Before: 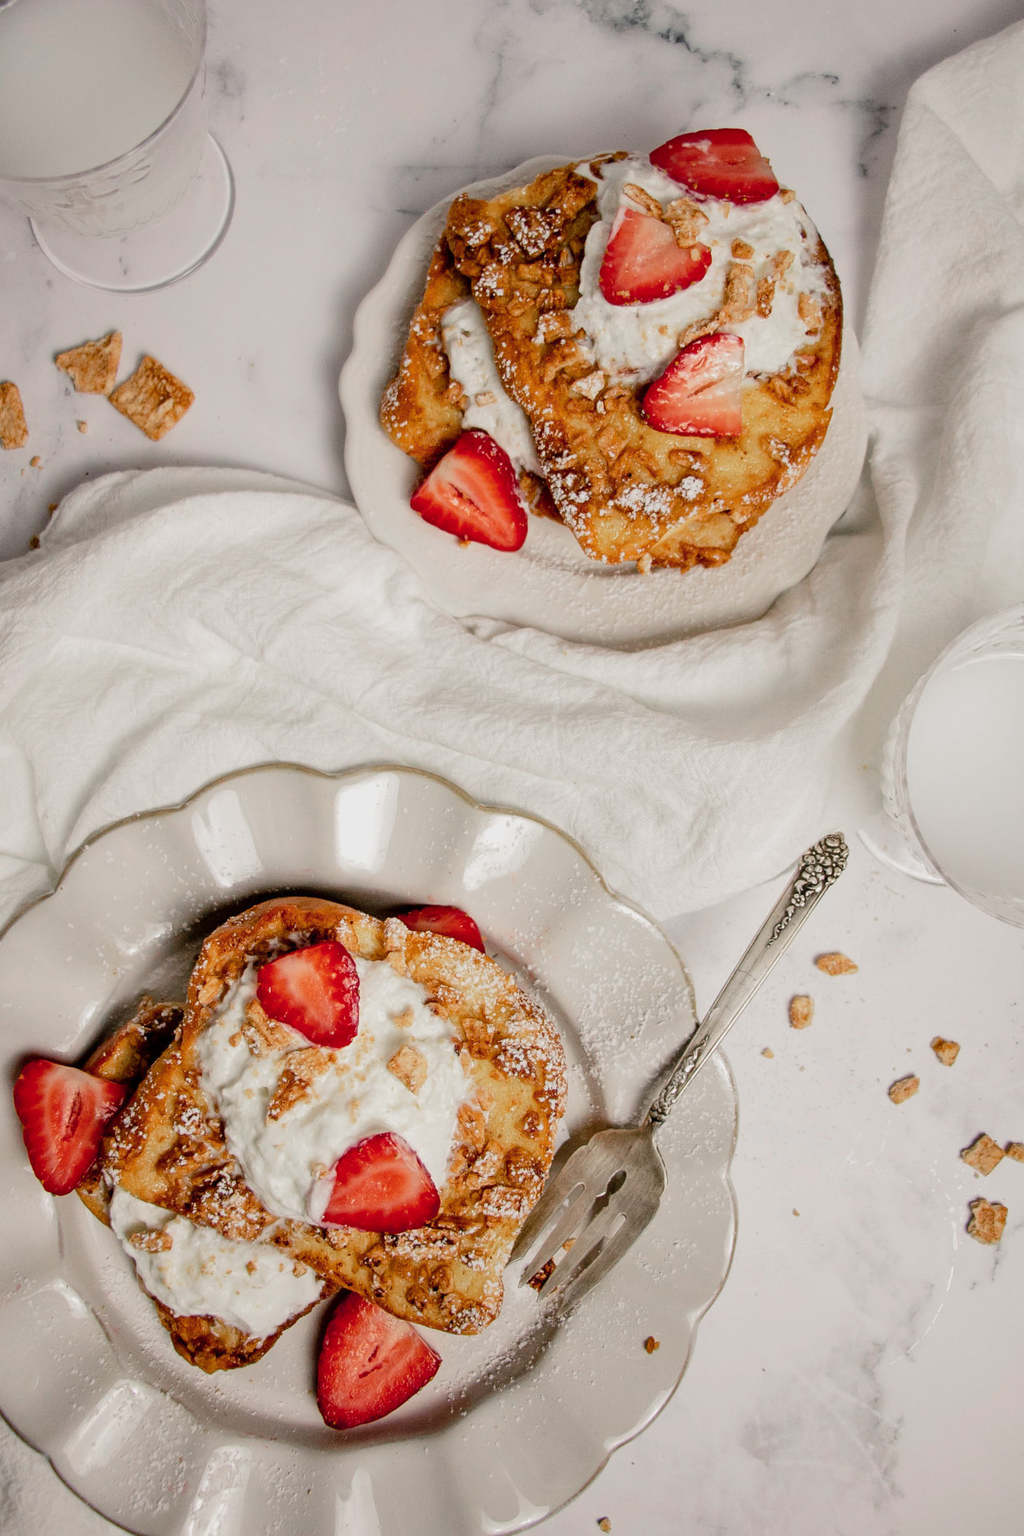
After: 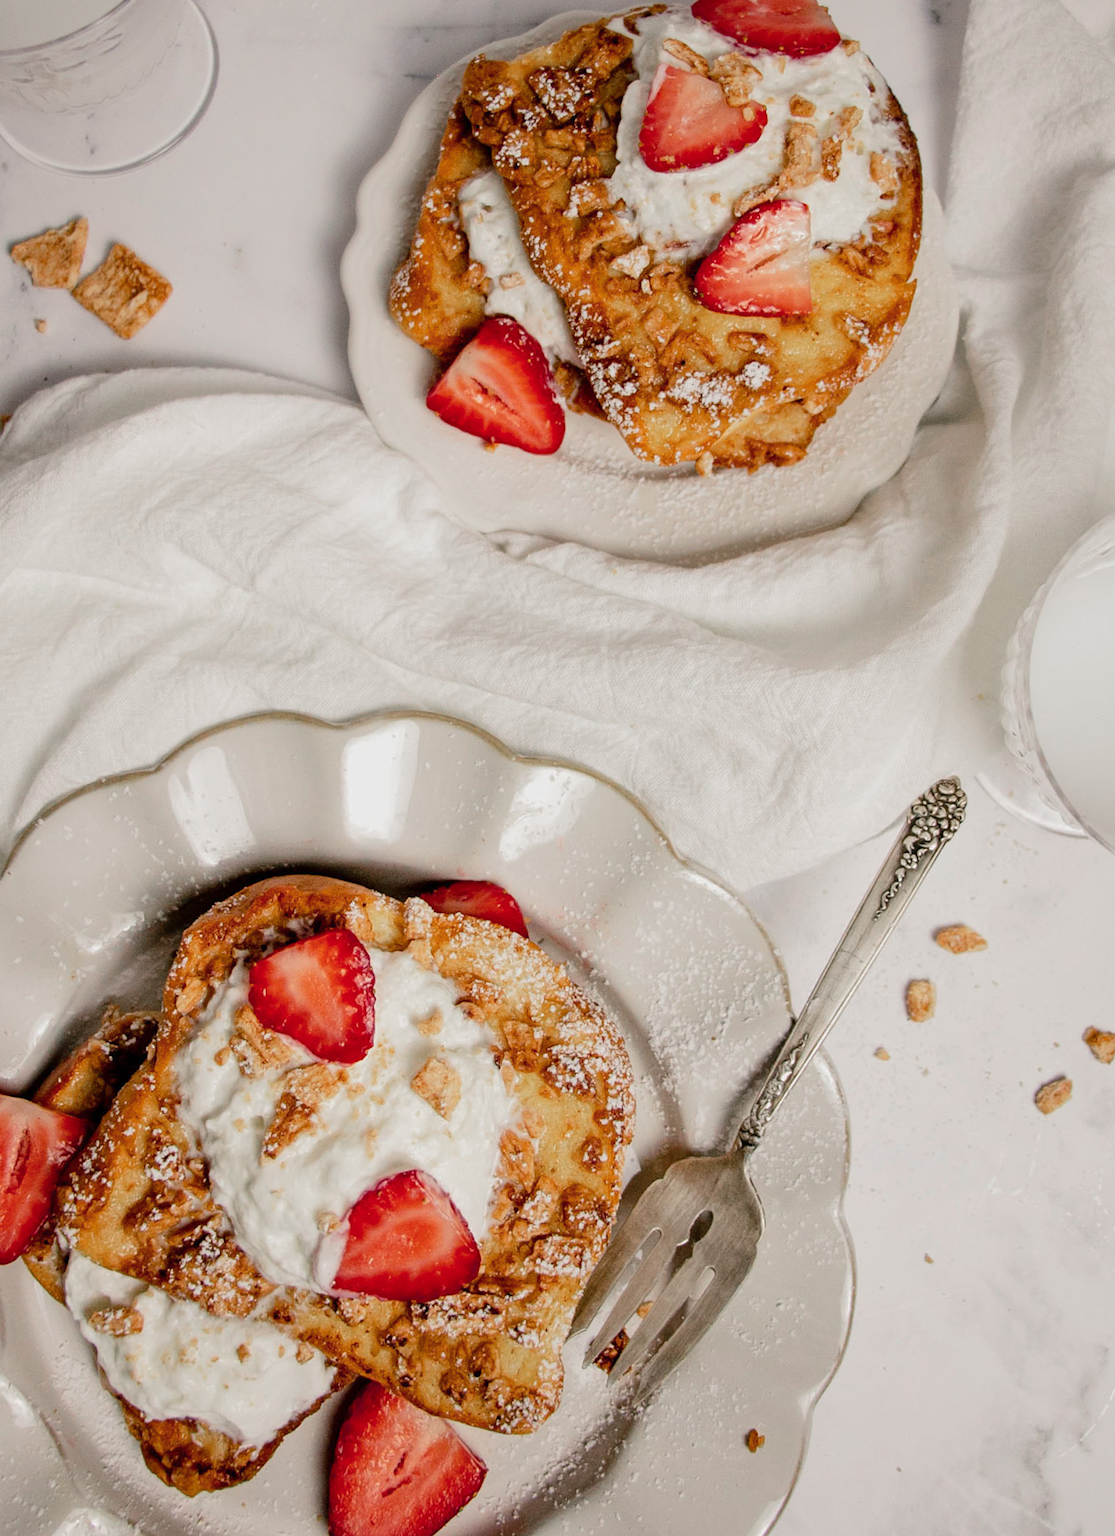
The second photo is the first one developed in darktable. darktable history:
rotate and perspective: rotation -1.68°, lens shift (vertical) -0.146, crop left 0.049, crop right 0.912, crop top 0.032, crop bottom 0.96
crop: left 1.507%, top 6.147%, right 1.379%, bottom 6.637%
